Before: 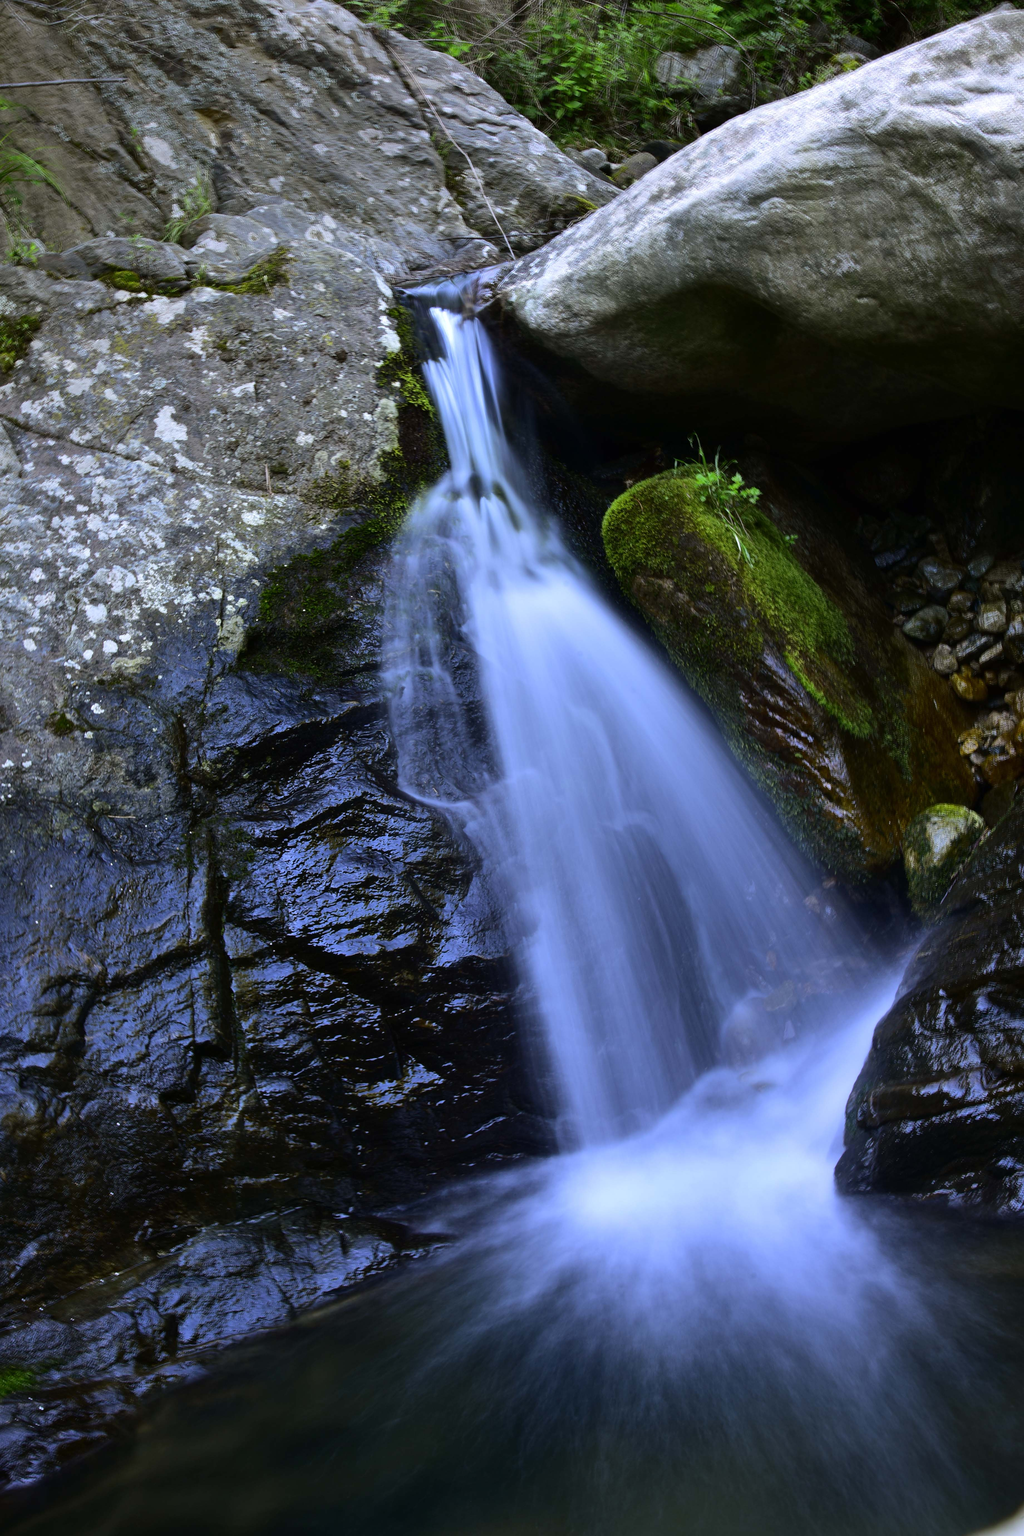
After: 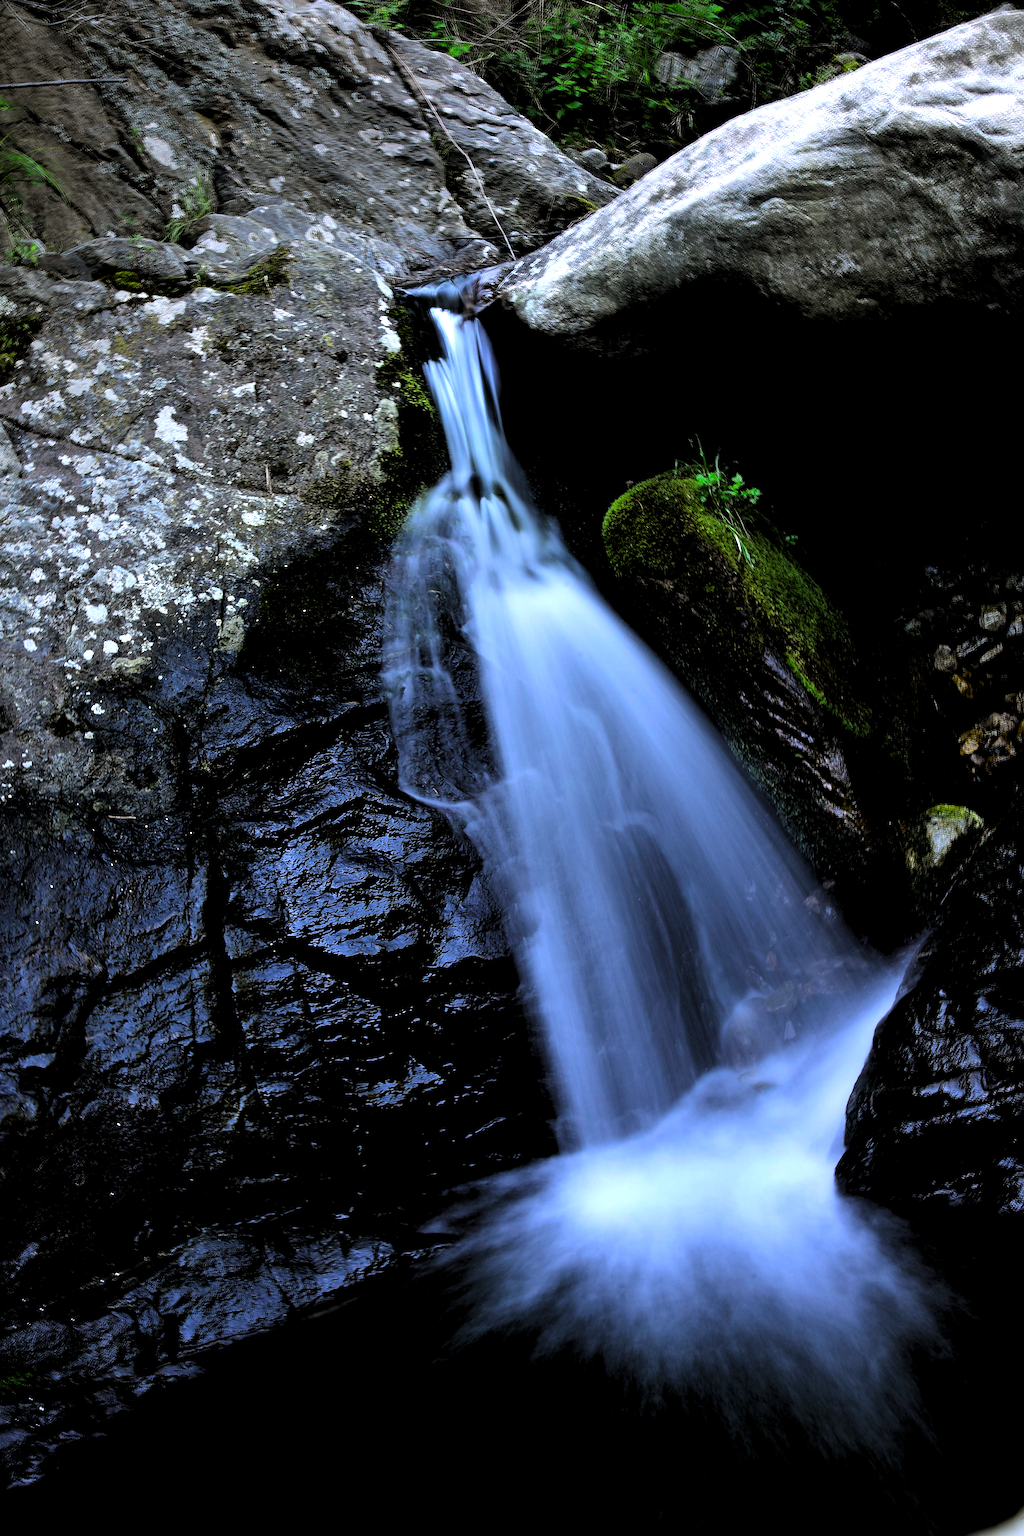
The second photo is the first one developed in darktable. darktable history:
levels: levels [0.182, 0.542, 0.902]
sharpen: on, module defaults
